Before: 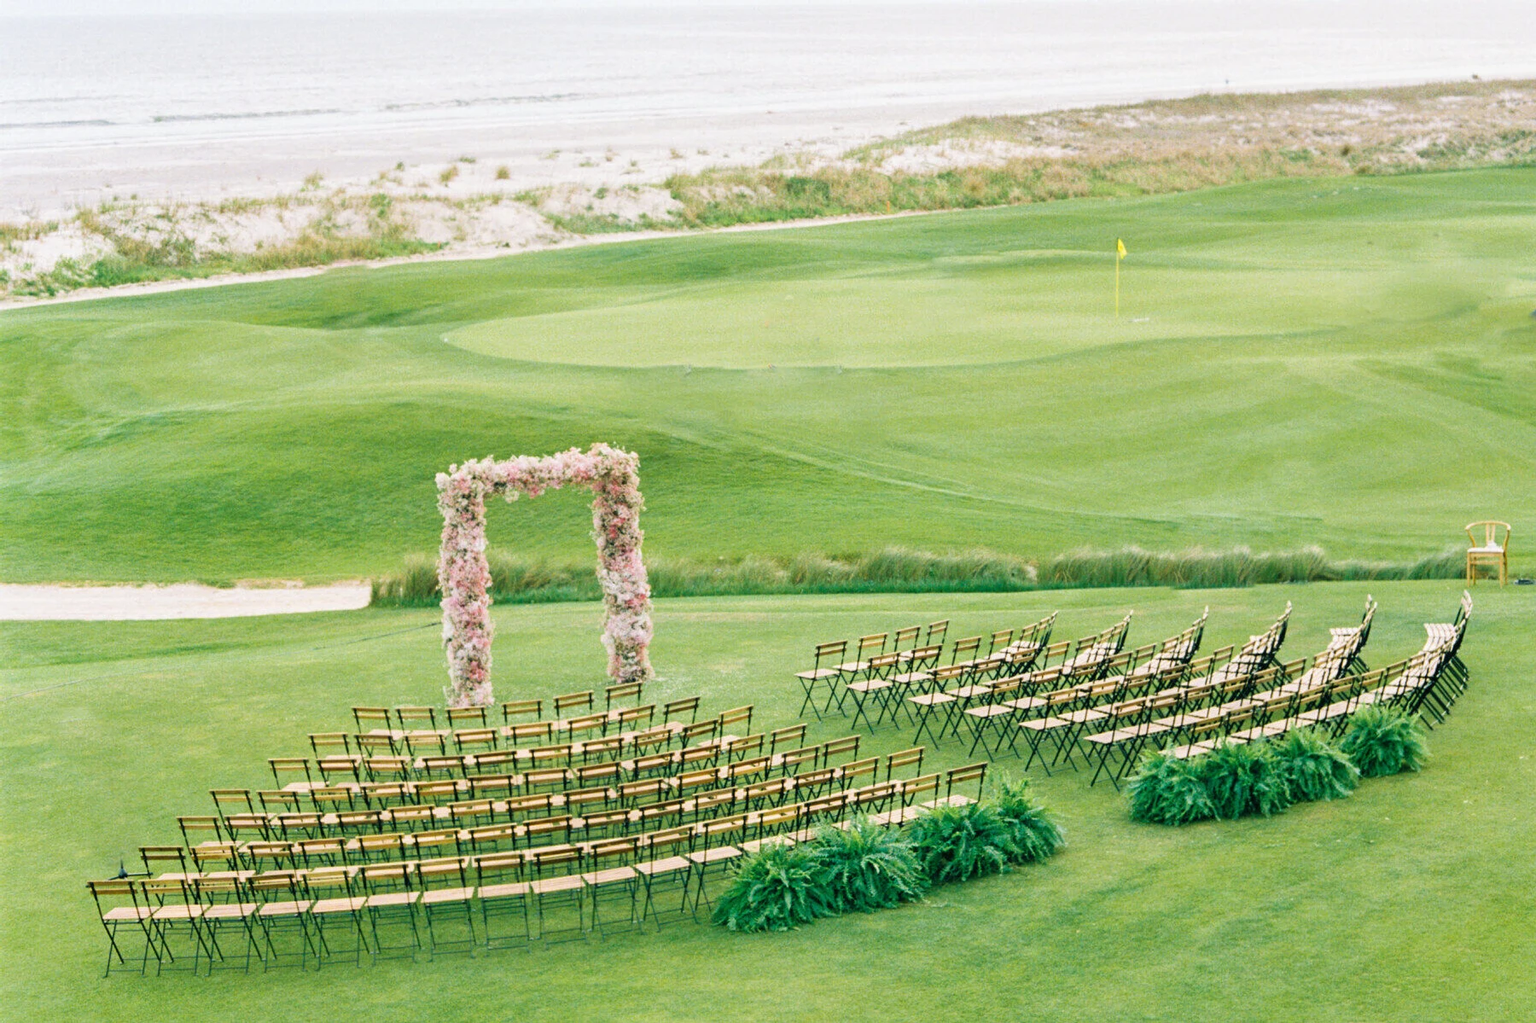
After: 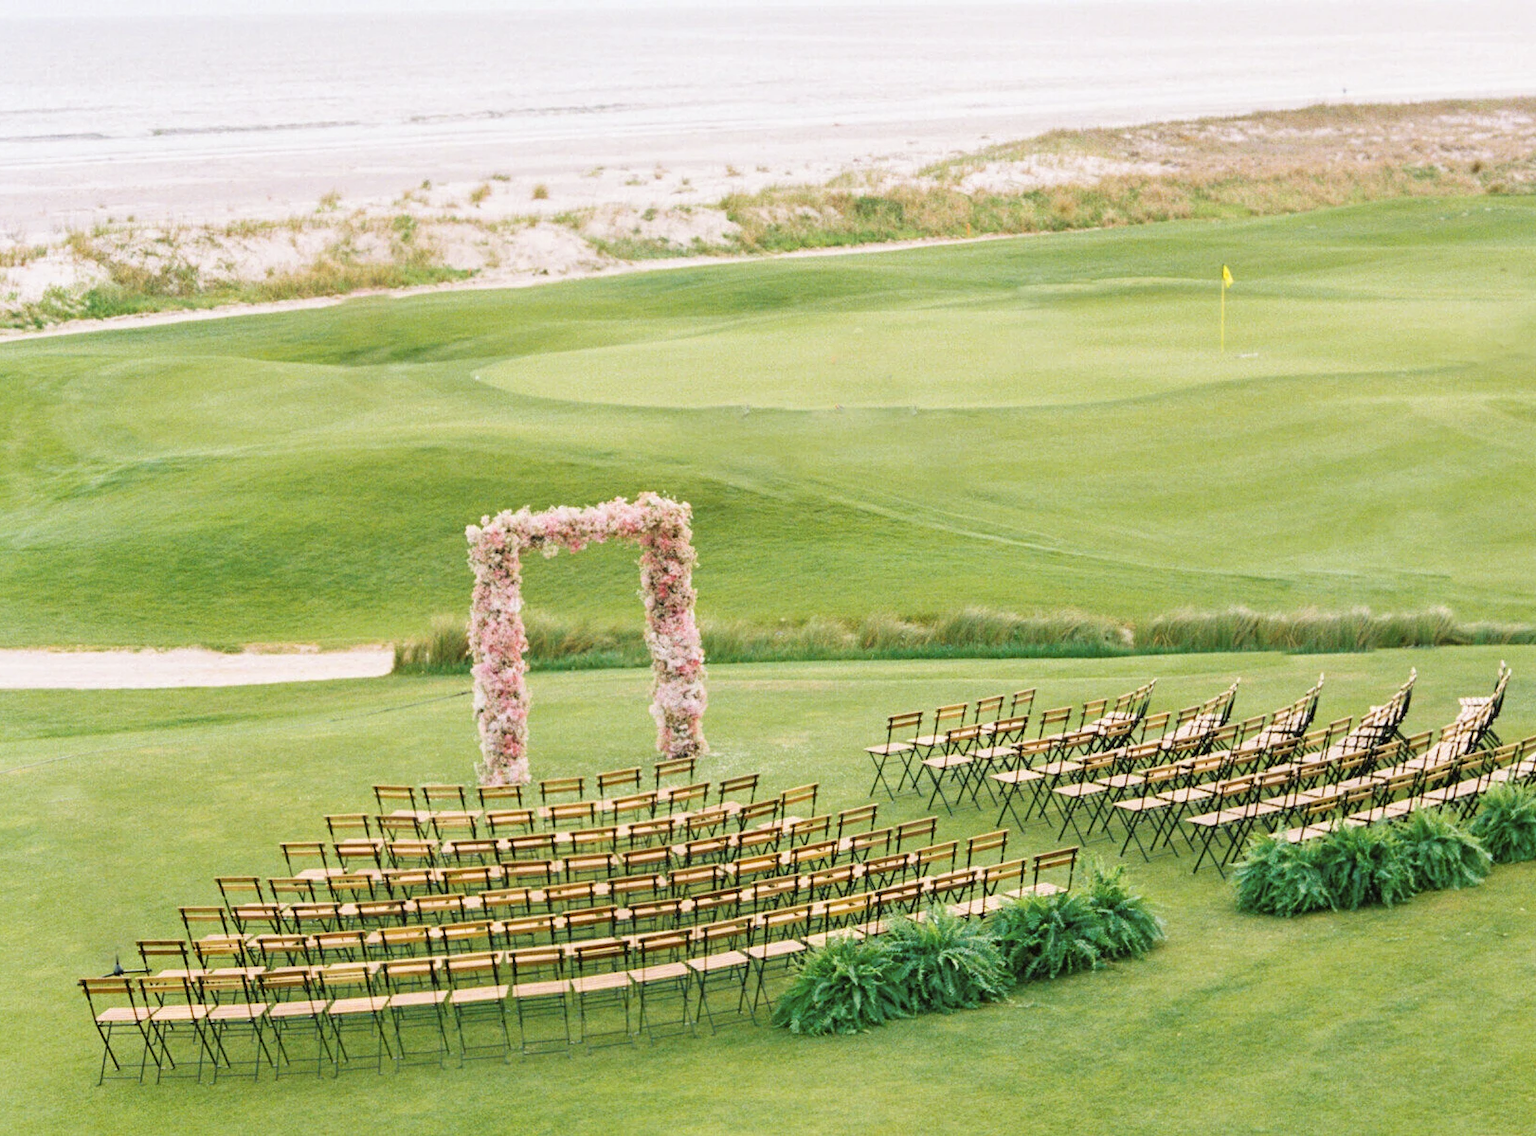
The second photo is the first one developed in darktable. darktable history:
crop and rotate: left 1.088%, right 8.807%
rgb levels: mode RGB, independent channels, levels [[0, 0.474, 1], [0, 0.5, 1], [0, 0.5, 1]]
